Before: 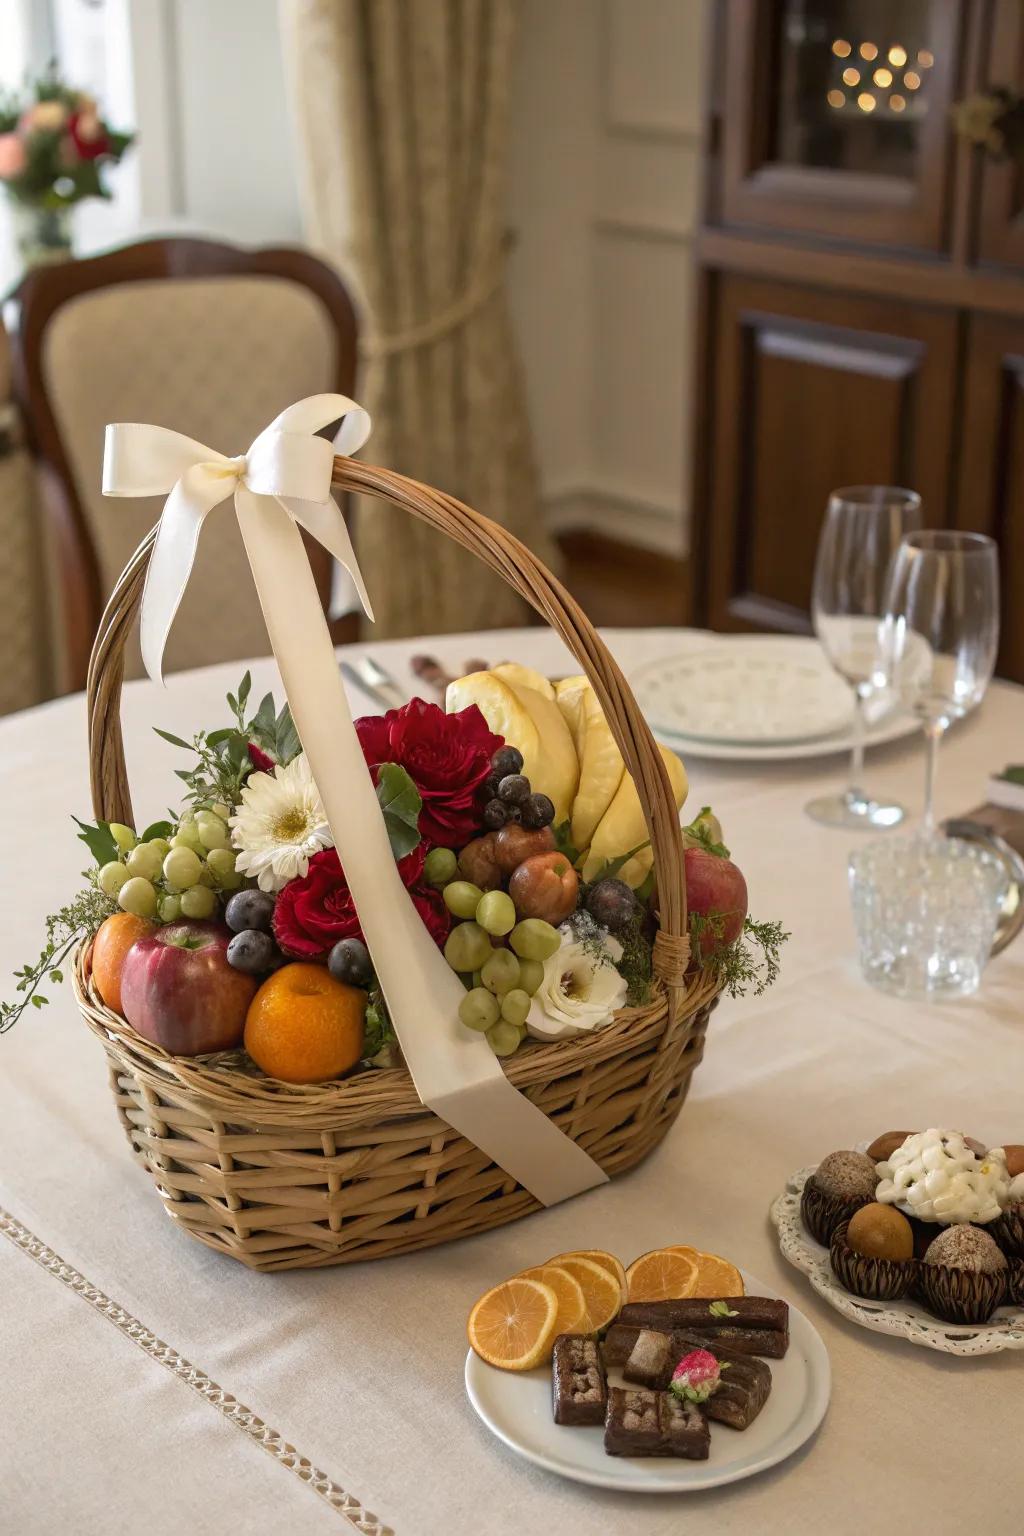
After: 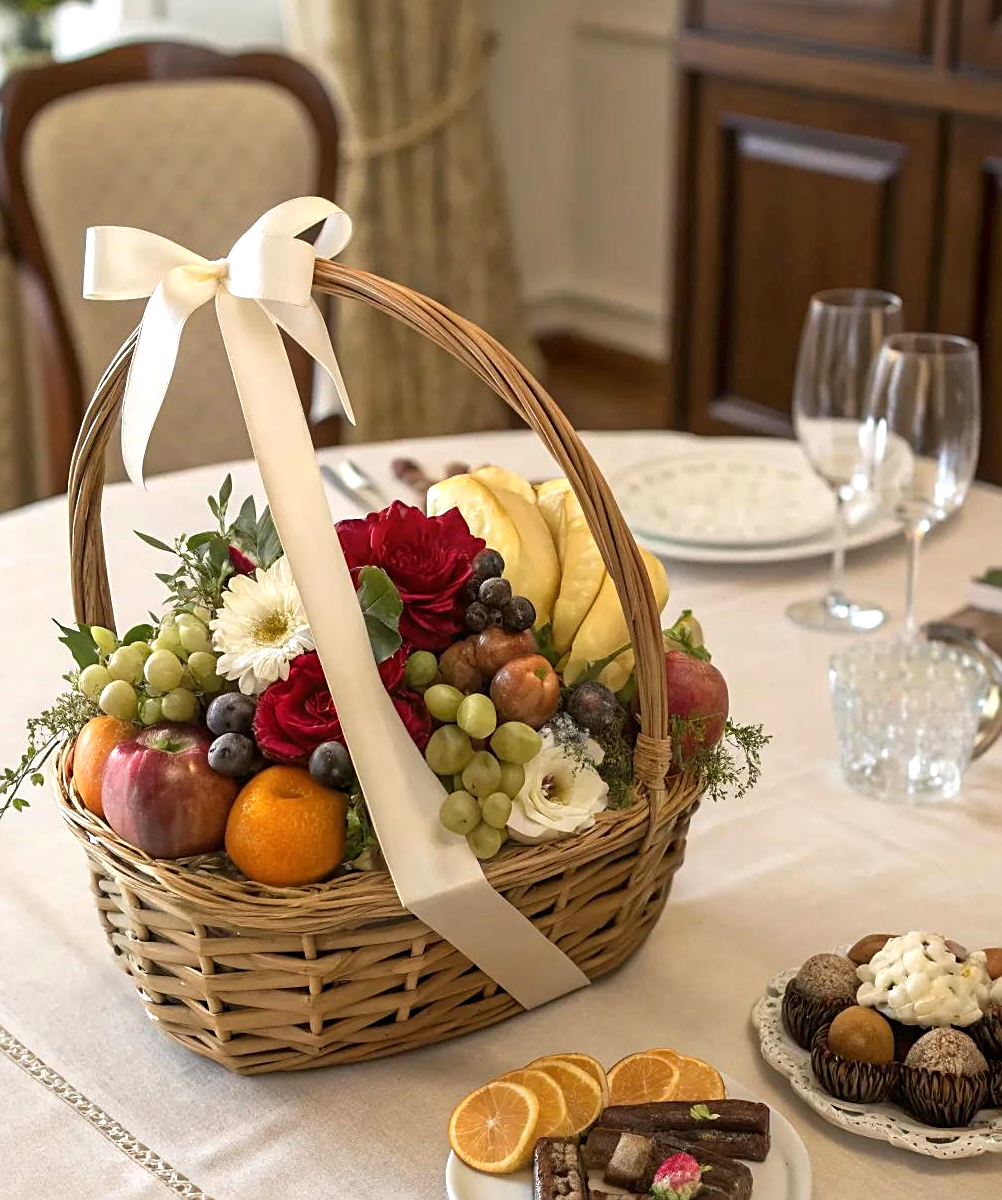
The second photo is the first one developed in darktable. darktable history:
contrast equalizer: y [[0.5 ×4, 0.483, 0.43], [0.5 ×6], [0.5 ×6], [0 ×6], [0 ×6]]
sharpen: on, module defaults
exposure: exposure 0.297 EV, compensate exposure bias true, compensate highlight preservation false
local contrast: highlights 106%, shadows 100%, detail 119%, midtone range 0.2
crop and rotate: left 1.953%, top 12.834%, right 0.142%, bottom 8.977%
